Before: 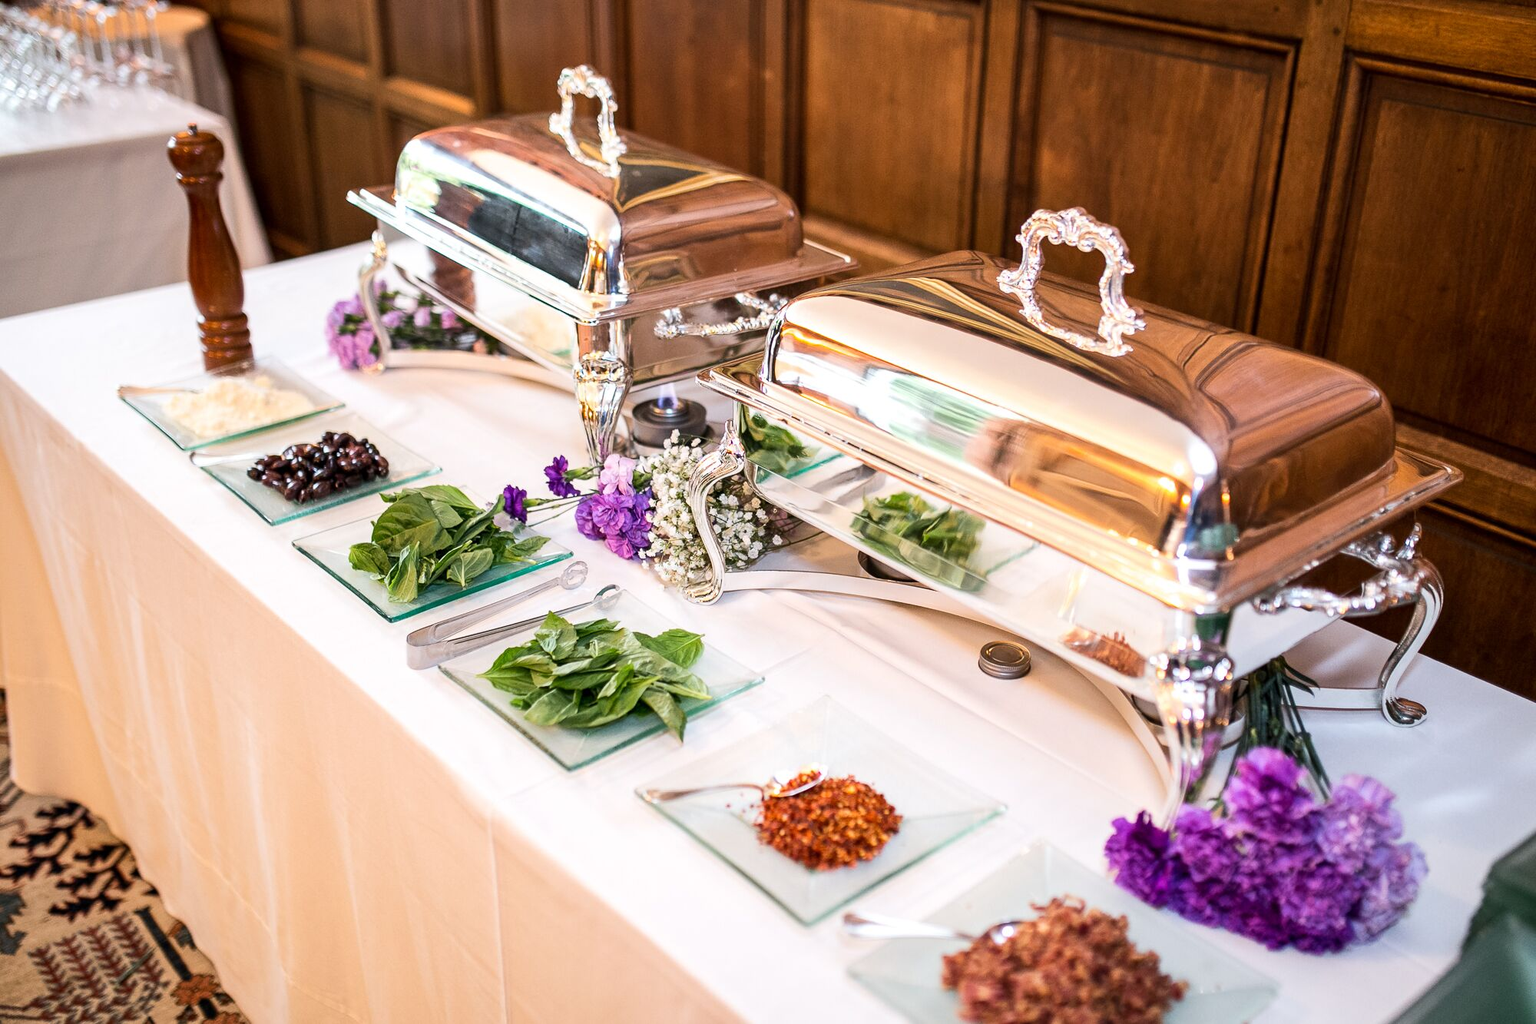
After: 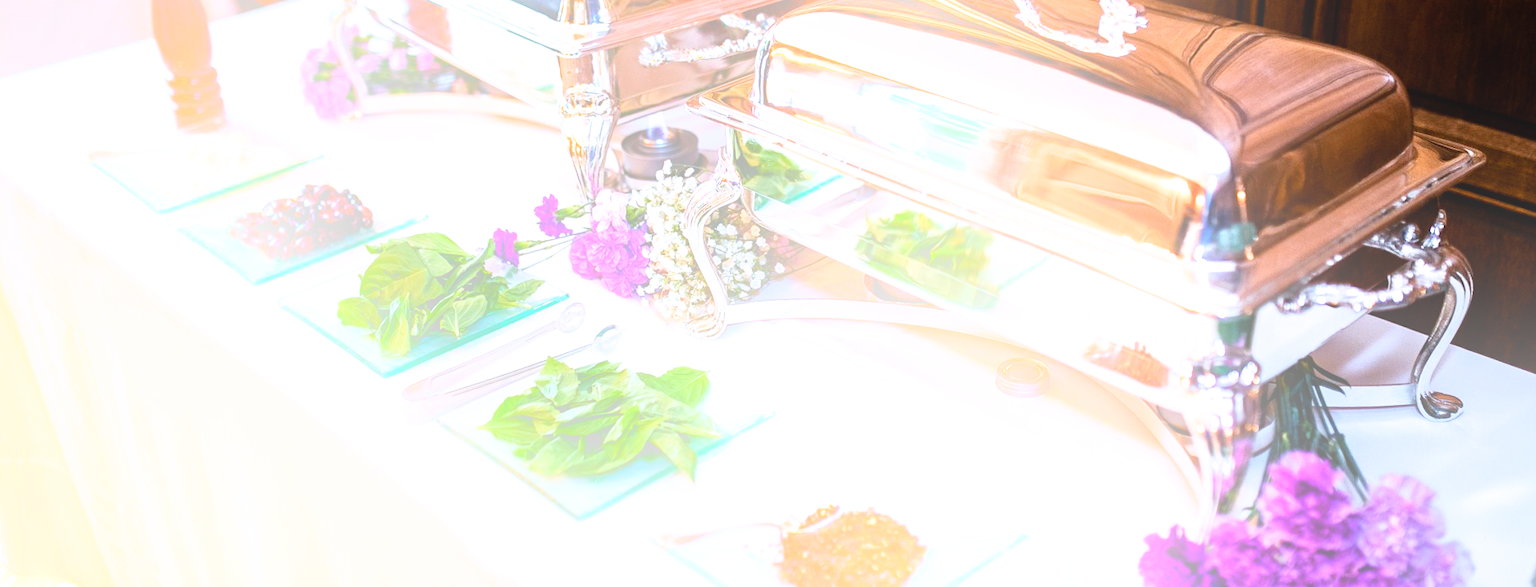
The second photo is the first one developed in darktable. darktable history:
rotate and perspective: rotation -3.52°, crop left 0.036, crop right 0.964, crop top 0.081, crop bottom 0.919
color calibration: x 0.37, y 0.382, temperature 4313.32 K
bloom: size 38%, threshold 95%, strength 30%
exposure: black level correction 0.001, compensate highlight preservation false
filmic rgb: black relative exposure -9.08 EV, white relative exposure 2.3 EV, hardness 7.49
crop and rotate: top 25.357%, bottom 13.942%
white balance: red 0.982, blue 1.018
color balance rgb: shadows lift › chroma 1%, shadows lift › hue 28.8°, power › hue 60°, highlights gain › chroma 1%, highlights gain › hue 60°, global offset › luminance 0.25%, perceptual saturation grading › highlights -20%, perceptual saturation grading › shadows 20%, perceptual brilliance grading › highlights 5%, perceptual brilliance grading › shadows -10%, global vibrance 19.67%
